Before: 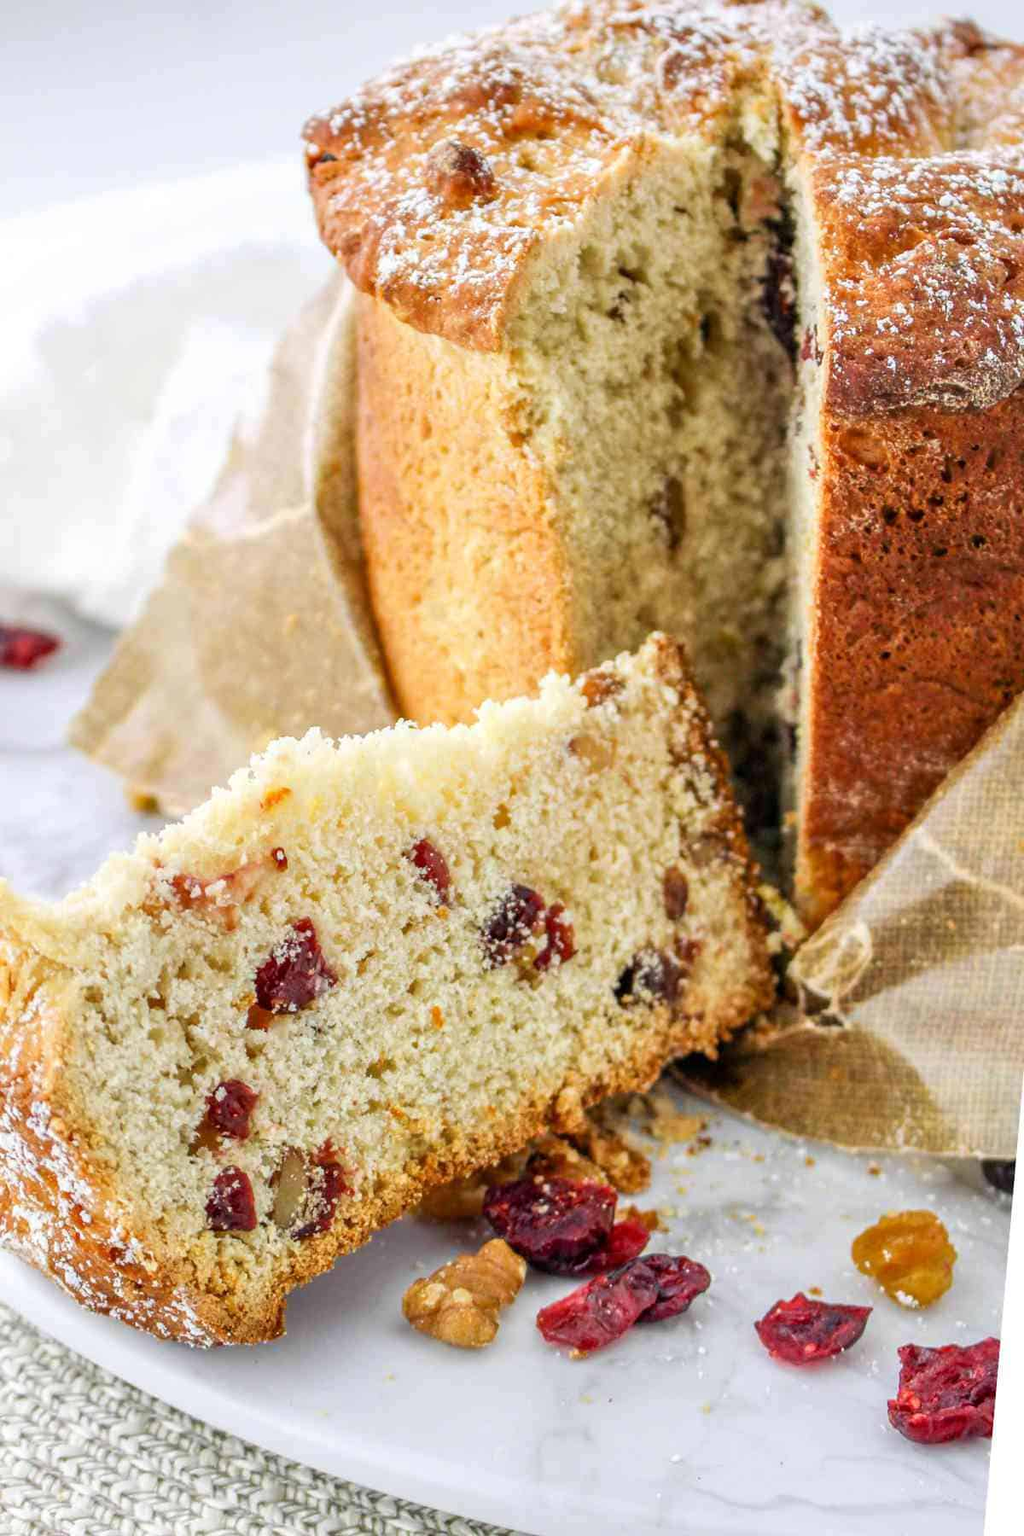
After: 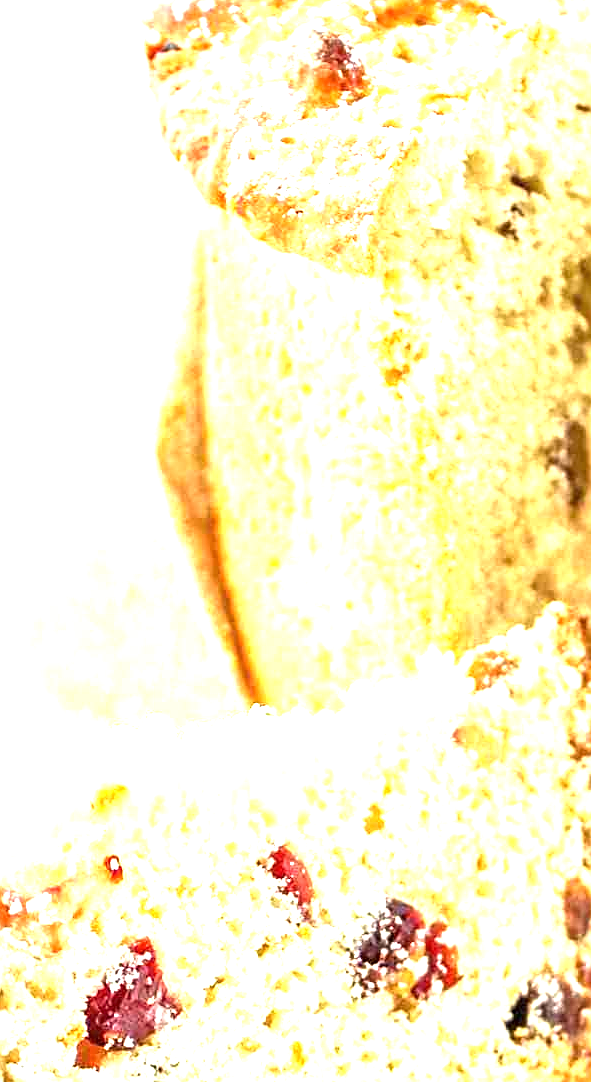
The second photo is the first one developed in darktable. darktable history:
crop: left 17.835%, top 7.675%, right 32.881%, bottom 32.213%
color correction: saturation 0.99
sharpen: on, module defaults
exposure: black level correction 0, exposure 1.9 EV, compensate highlight preservation false
